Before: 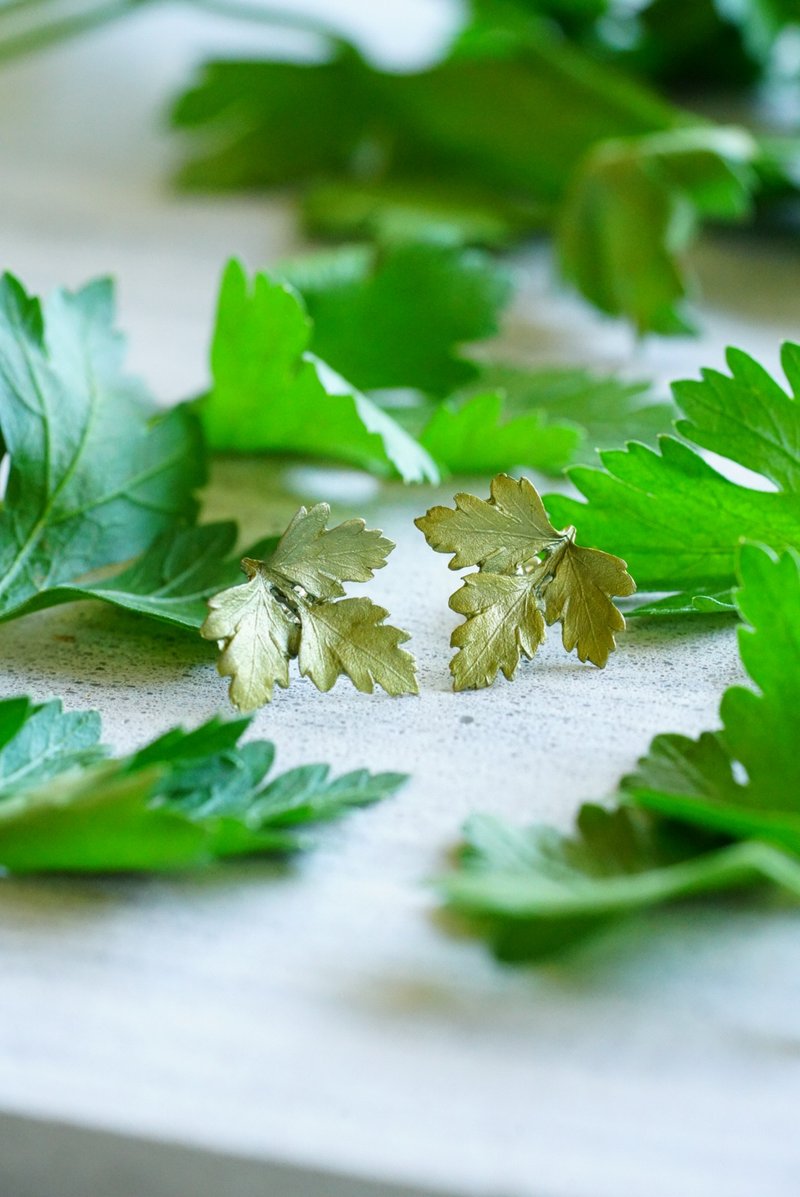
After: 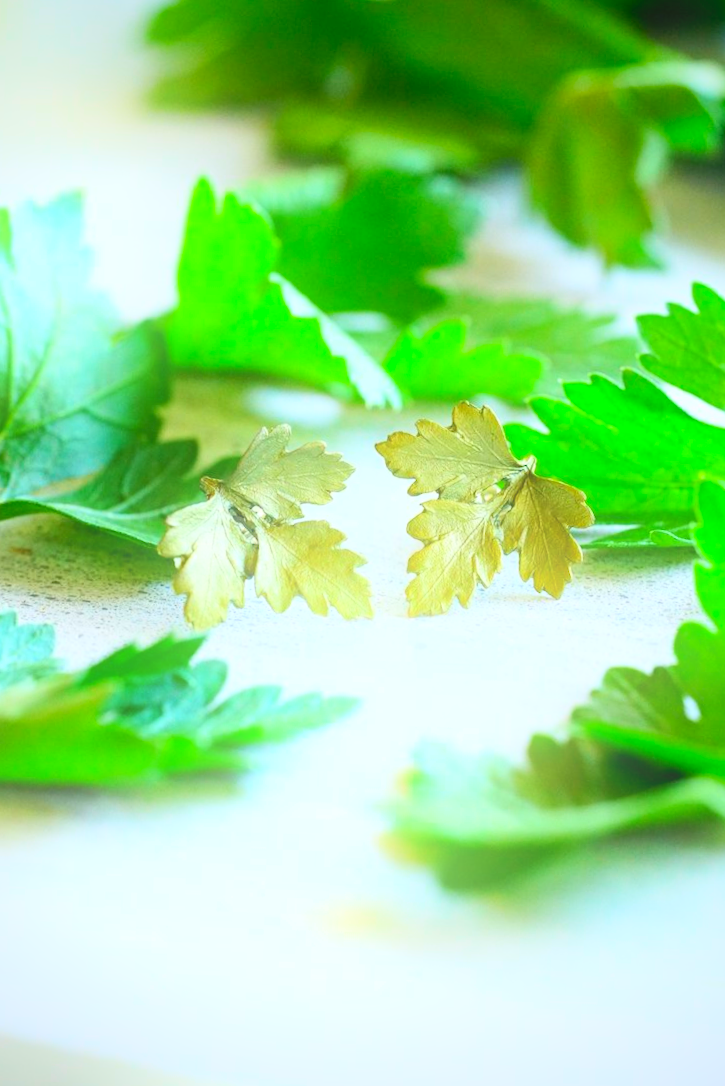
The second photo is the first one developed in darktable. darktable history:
crop and rotate: angle -1.96°, left 3.097%, top 4.154%, right 1.586%, bottom 0.529%
vignetting: brightness -0.233, saturation 0.141
bloom: size 16%, threshold 98%, strength 20%
contrast brightness saturation: contrast 0.24, brightness 0.26, saturation 0.39
